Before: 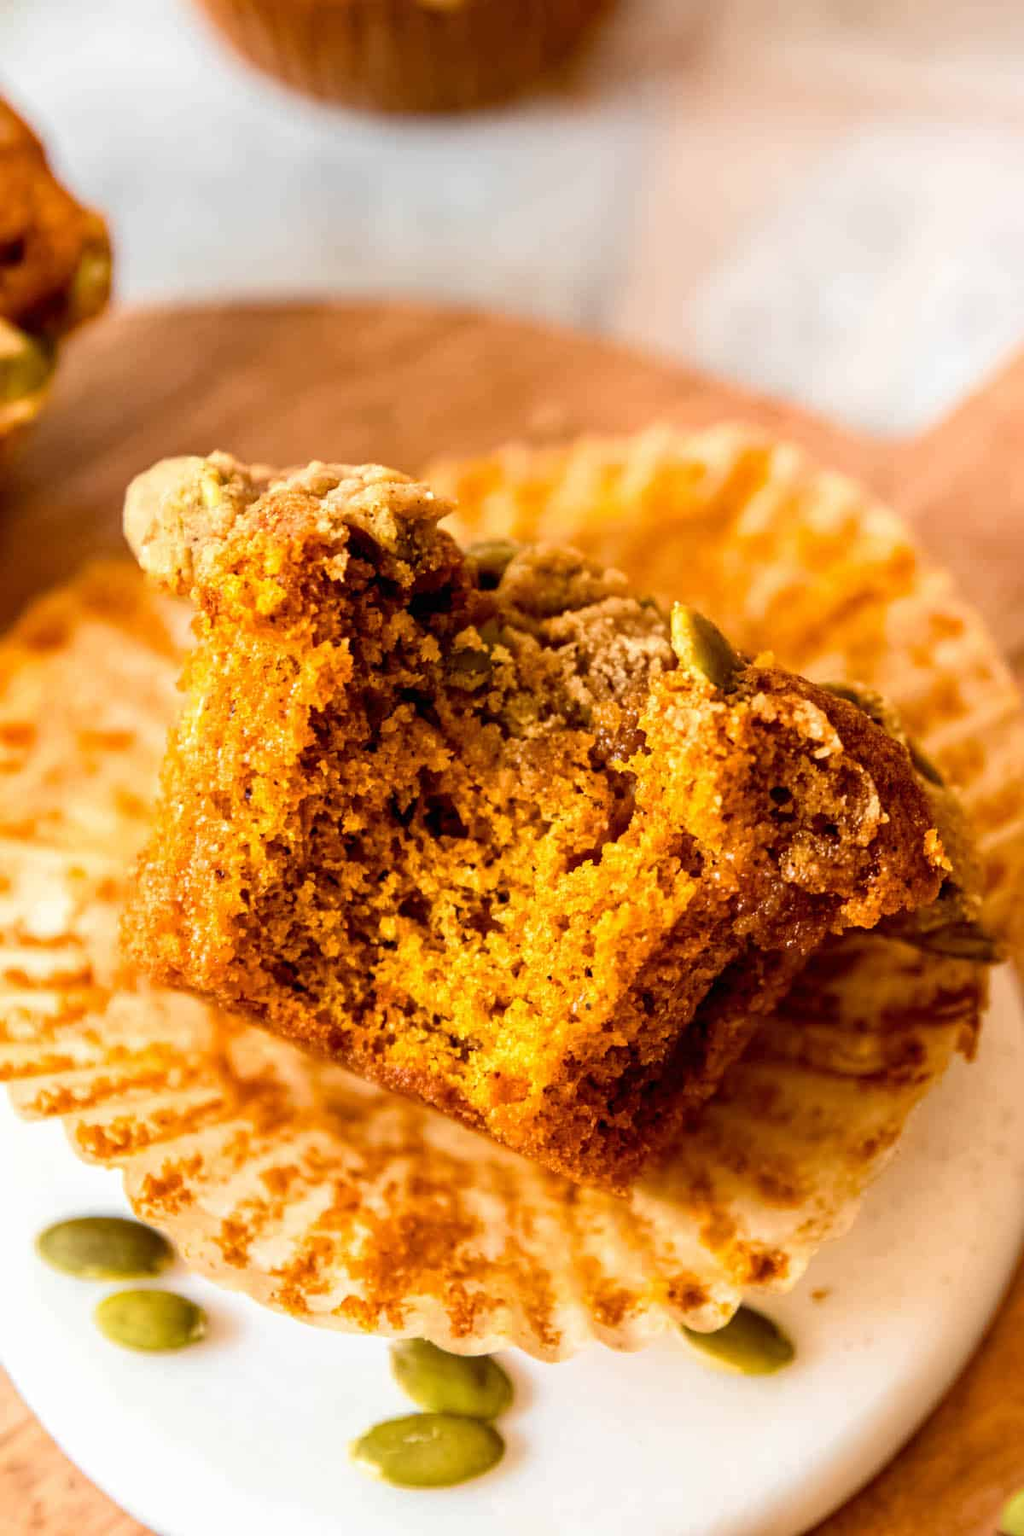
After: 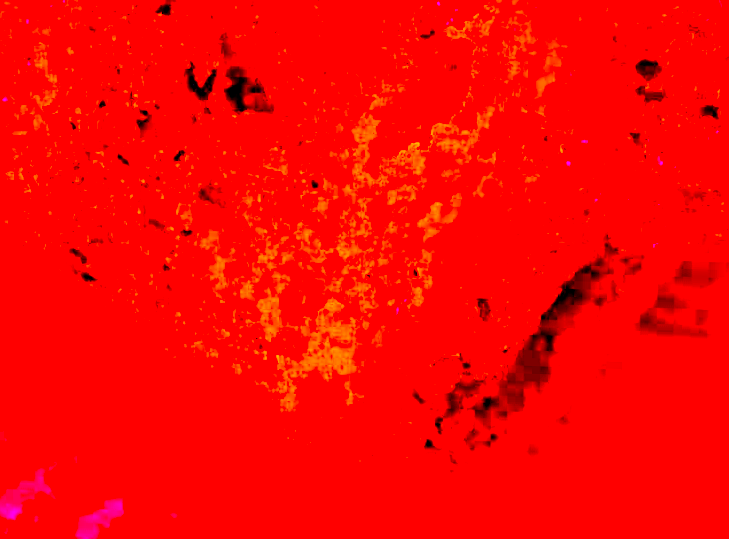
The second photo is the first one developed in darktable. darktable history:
crop: left 18.091%, top 51.13%, right 17.525%, bottom 16.85%
exposure: black level correction 0.005, exposure 0.014 EV, compensate highlight preservation false
white balance: red 4.26, blue 1.802
sharpen: on, module defaults
rotate and perspective: rotation 0.062°, lens shift (vertical) 0.115, lens shift (horizontal) -0.133, crop left 0.047, crop right 0.94, crop top 0.061, crop bottom 0.94
color balance rgb: linear chroma grading › global chroma 10%, perceptual saturation grading › global saturation 30%, global vibrance 10%
